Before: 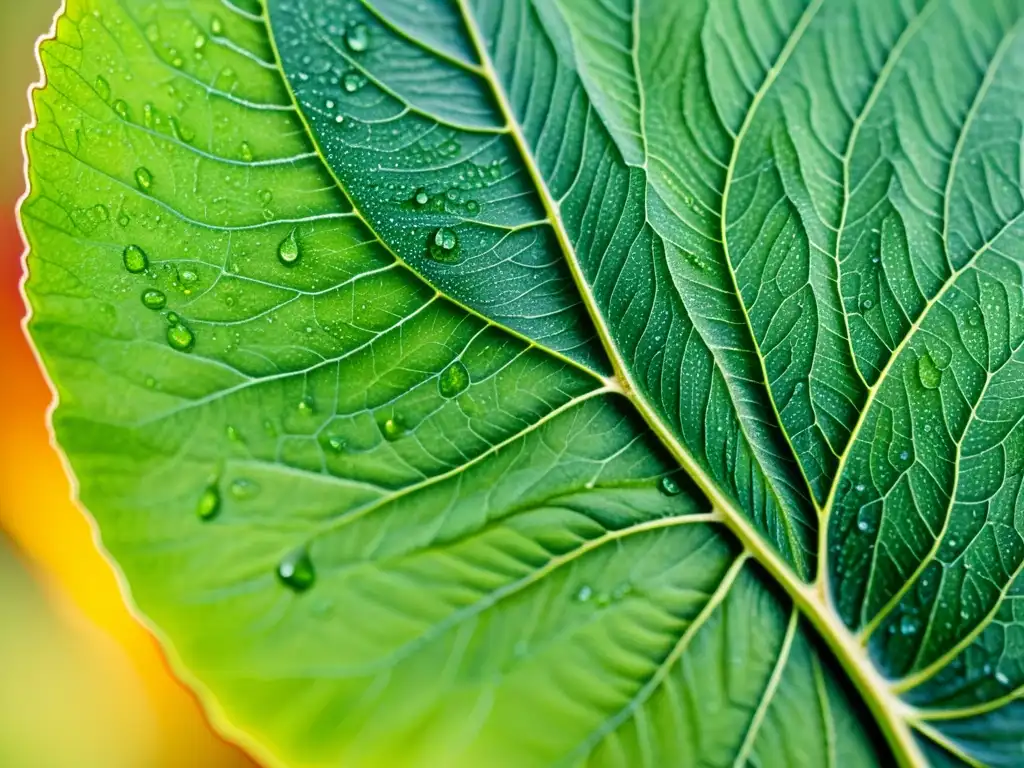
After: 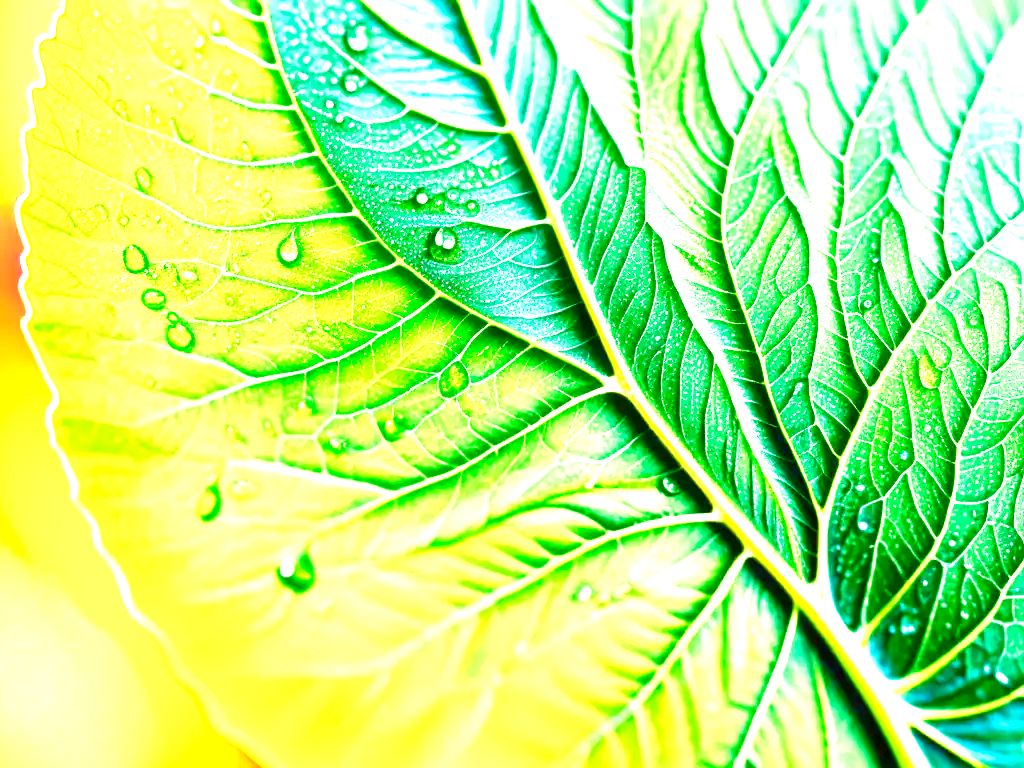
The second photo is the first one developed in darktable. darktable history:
exposure: black level correction 0, exposure 1.75 EV, compensate exposure bias true, compensate highlight preservation false
velvia: on, module defaults
contrast brightness saturation: contrast 0.04, saturation 0.16
color balance rgb: linear chroma grading › shadows -2.2%, linear chroma grading › highlights -15%, linear chroma grading › global chroma -10%, linear chroma grading › mid-tones -10%, perceptual saturation grading › global saturation 45%, perceptual saturation grading › highlights -50%, perceptual saturation grading › shadows 30%, perceptual brilliance grading › global brilliance 18%, global vibrance 45%
